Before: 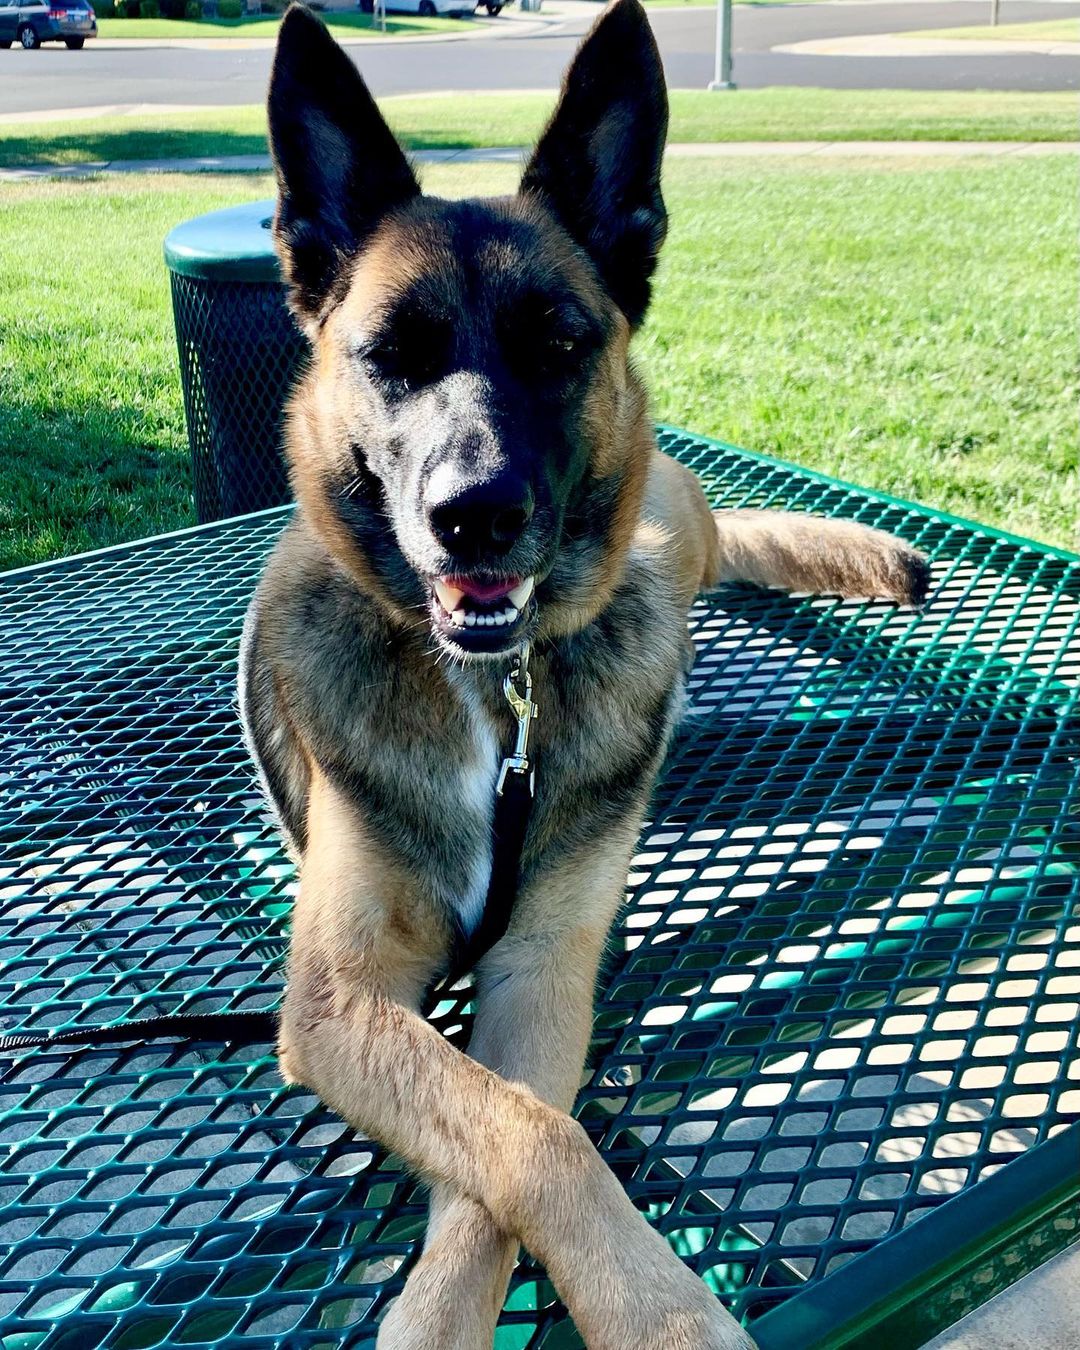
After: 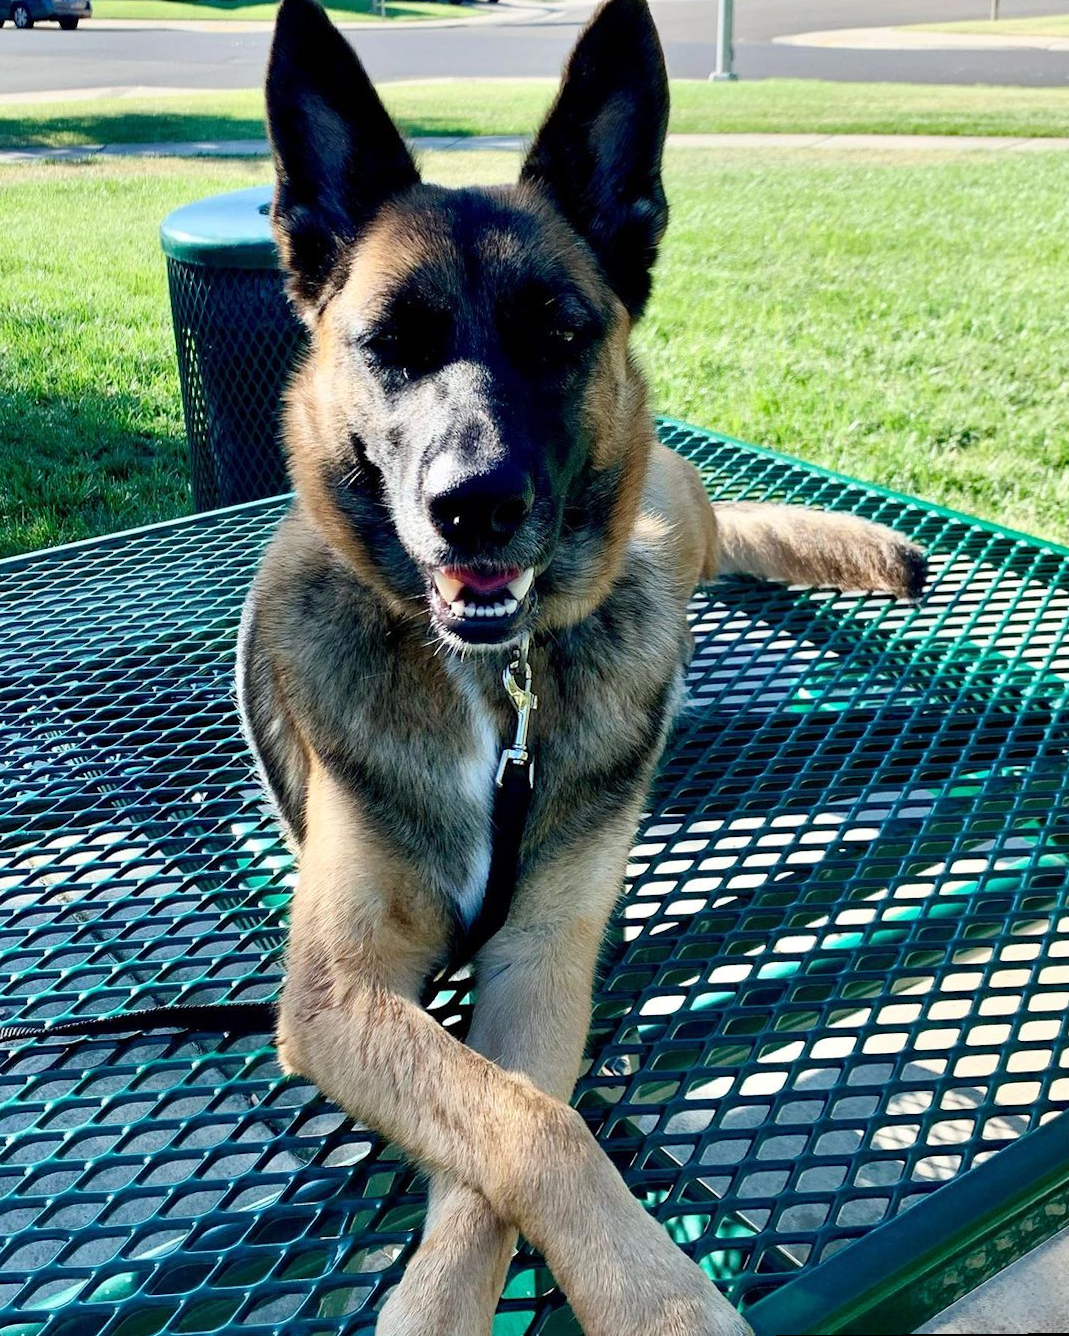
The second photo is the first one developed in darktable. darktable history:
tone equalizer: on, module defaults
rotate and perspective: rotation 0.174°, lens shift (vertical) 0.013, lens shift (horizontal) 0.019, shear 0.001, automatic cropping original format, crop left 0.007, crop right 0.991, crop top 0.016, crop bottom 0.997
